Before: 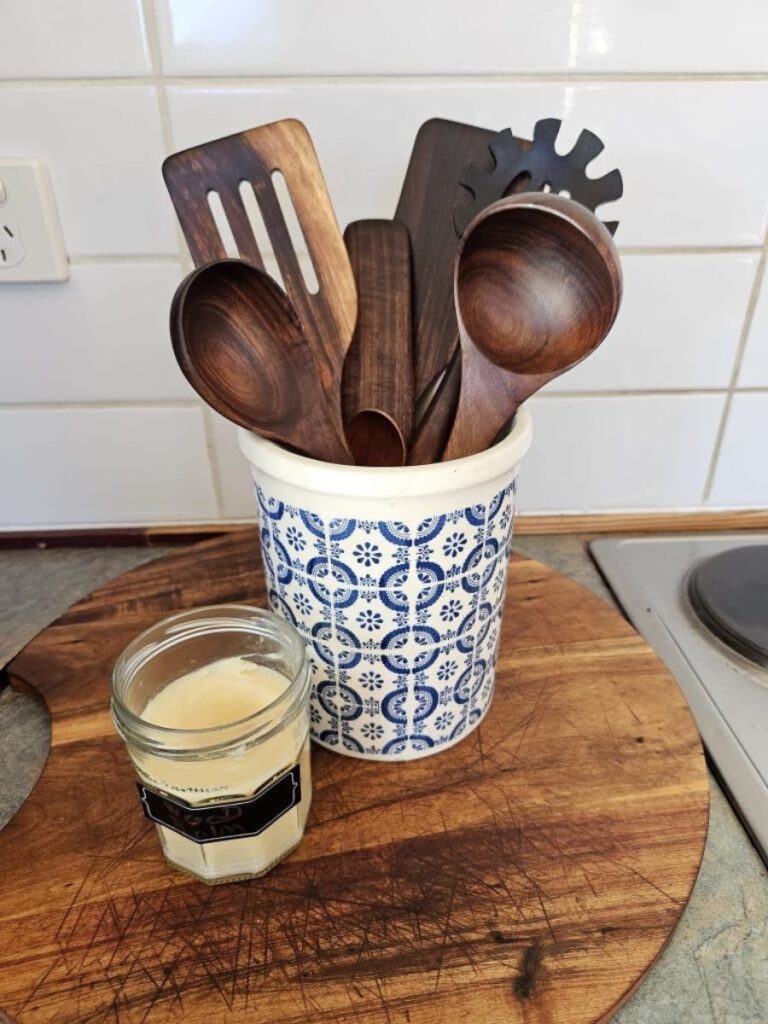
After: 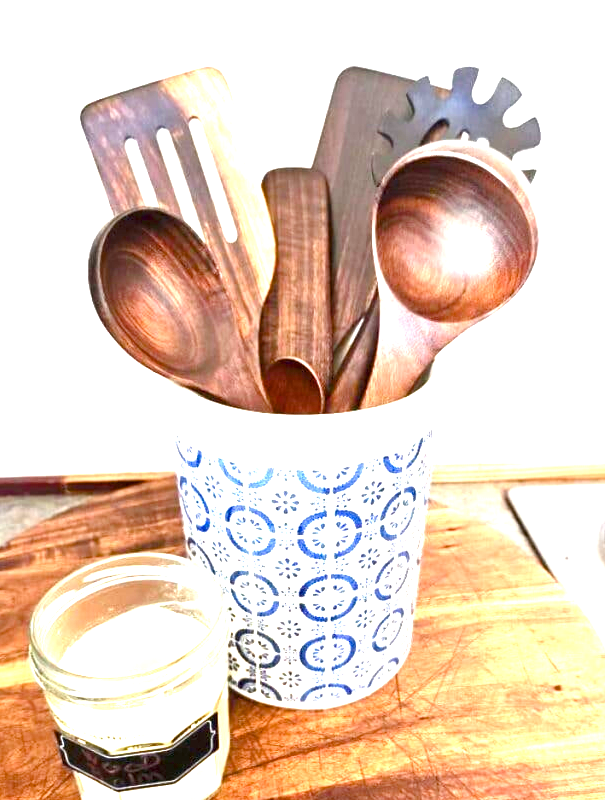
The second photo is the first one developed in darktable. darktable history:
exposure: black level correction 0, exposure 2.327 EV, compensate exposure bias true, compensate highlight preservation false
crop and rotate: left 10.77%, top 5.1%, right 10.41%, bottom 16.76%
color balance rgb: perceptual saturation grading › global saturation 20%, perceptual saturation grading › highlights -25%, perceptual saturation grading › shadows 50%
